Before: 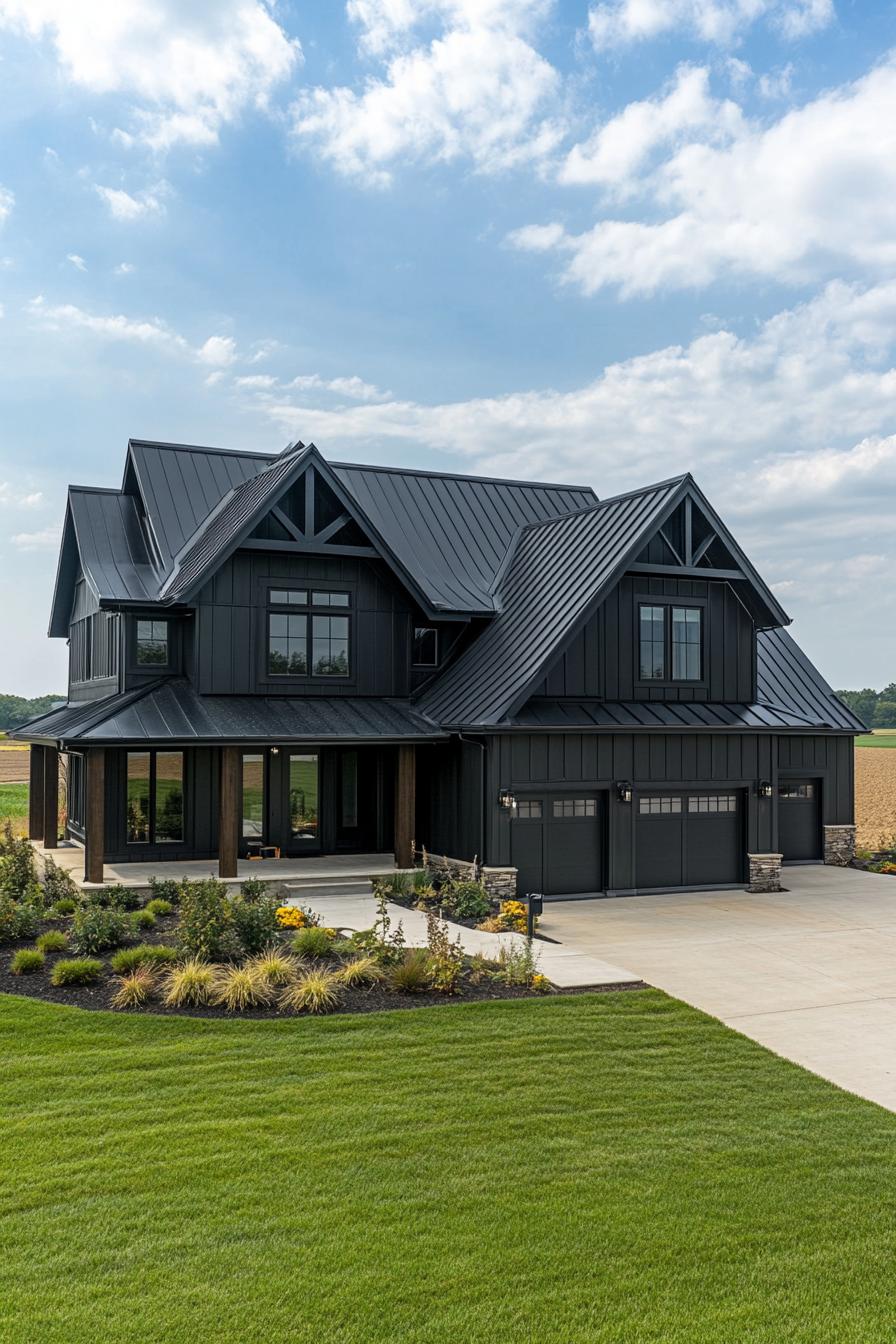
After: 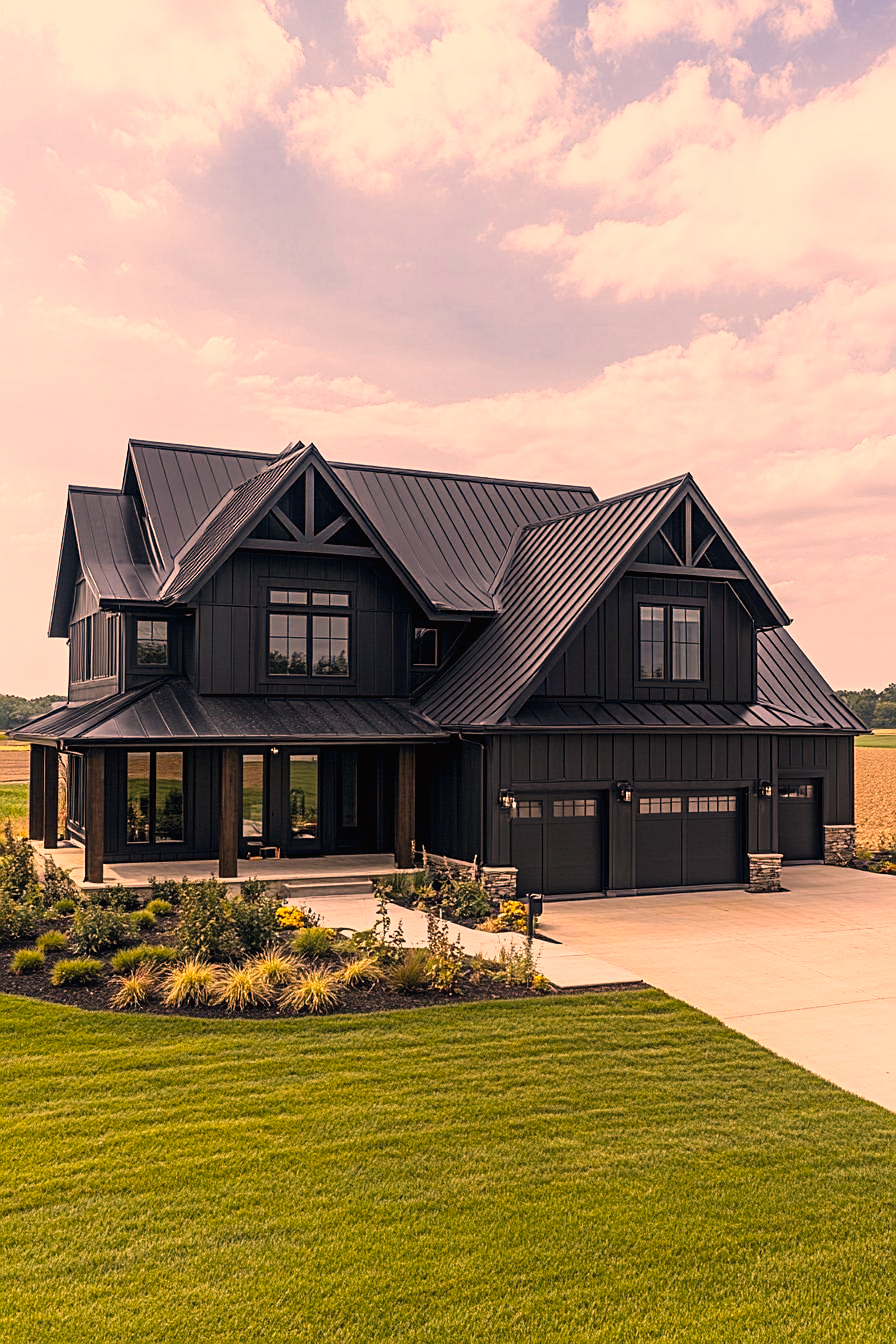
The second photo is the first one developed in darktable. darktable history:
tone curve: curves: ch0 [(0, 0.01) (0.037, 0.032) (0.131, 0.108) (0.275, 0.258) (0.483, 0.512) (0.61, 0.661) (0.696, 0.76) (0.792, 0.867) (0.911, 0.955) (0.997, 0.995)]; ch1 [(0, 0) (0.308, 0.268) (0.425, 0.383) (0.503, 0.502) (0.529, 0.543) (0.706, 0.754) (0.869, 0.907) (1, 1)]; ch2 [(0, 0) (0.228, 0.196) (0.336, 0.315) (0.399, 0.403) (0.485, 0.487) (0.502, 0.502) (0.525, 0.523) (0.545, 0.552) (0.587, 0.61) (0.636, 0.654) (0.711, 0.729) (0.855, 0.87) (0.998, 0.977)], preserve colors none
color correction: highlights a* 39.68, highlights b* 39.94, saturation 0.685
color balance rgb: shadows lift › hue 87.55°, global offset › chroma 0.068%, global offset › hue 253.38°, perceptual saturation grading › global saturation 0.604%, global vibrance 34.792%
sharpen: on, module defaults
